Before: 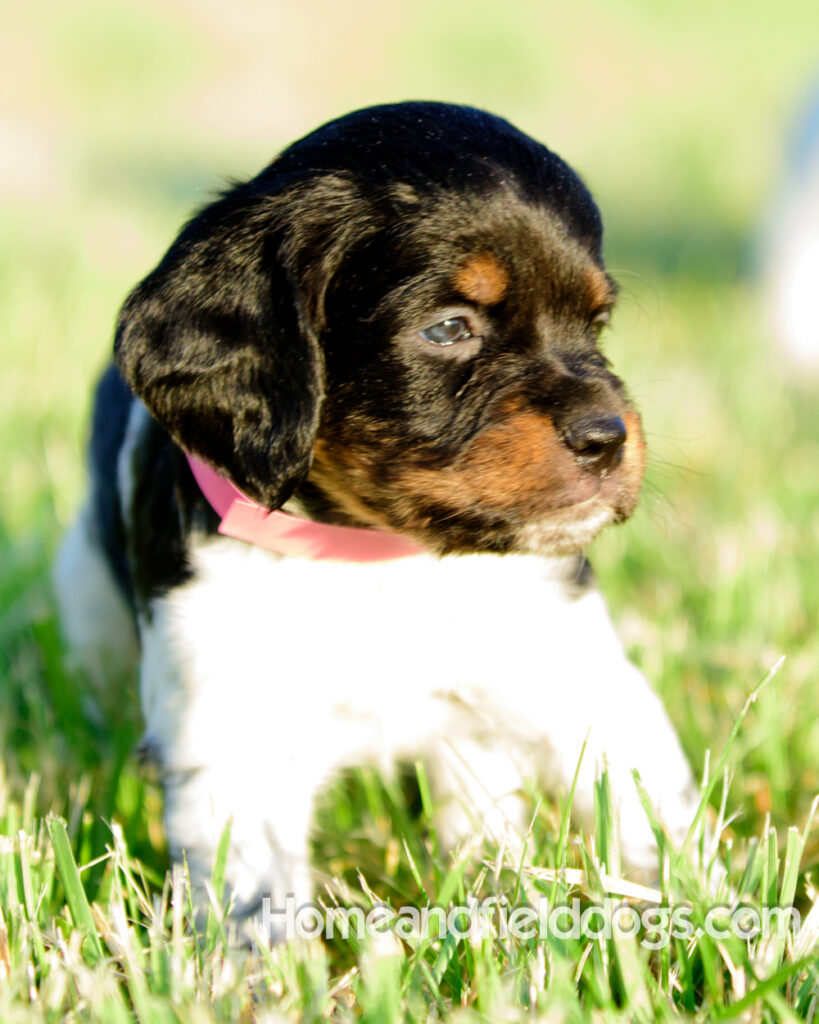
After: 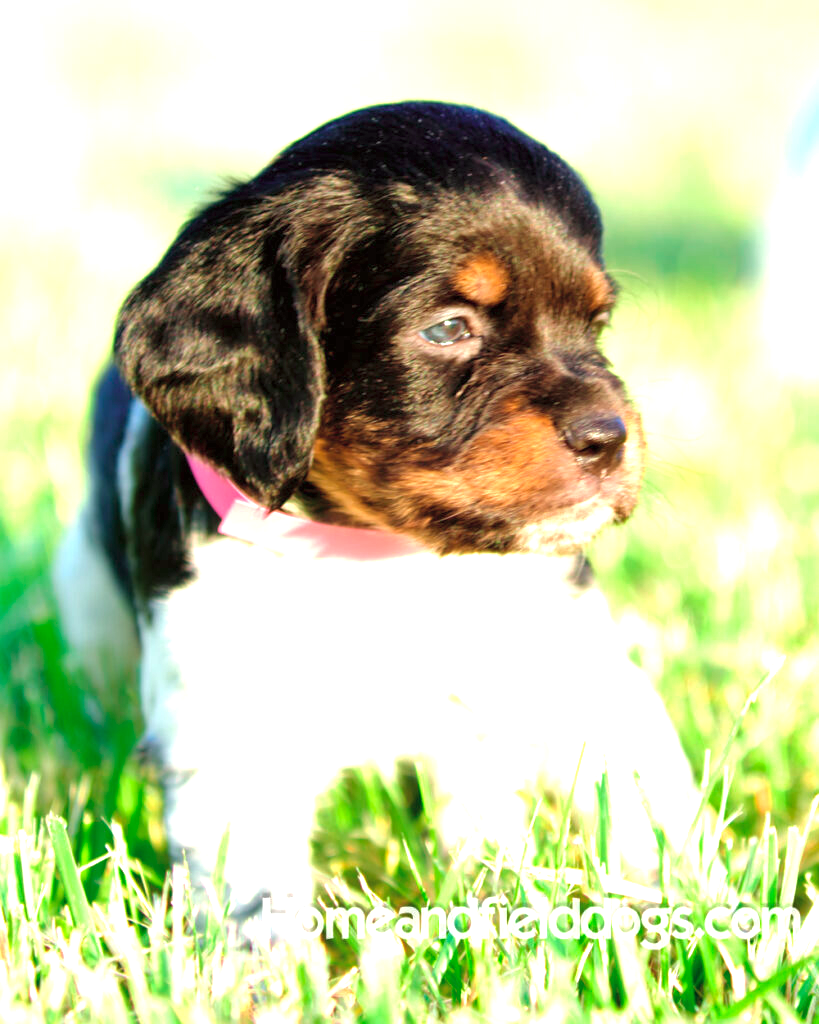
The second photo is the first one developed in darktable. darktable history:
exposure: black level correction 0, exposure 0.95 EV, compensate exposure bias true, compensate highlight preservation false
tone curve: curves: ch0 [(0, 0) (0.045, 0.074) (0.883, 0.858) (1, 1)]; ch1 [(0, 0) (0.149, 0.074) (0.379, 0.327) (0.427, 0.401) (0.489, 0.479) (0.505, 0.515) (0.537, 0.573) (0.563, 0.599) (1, 1)]; ch2 [(0, 0) (0.307, 0.298) (0.388, 0.375) (0.443, 0.456) (0.485, 0.492) (1, 1)], color space Lab, independent channels, preserve colors none
